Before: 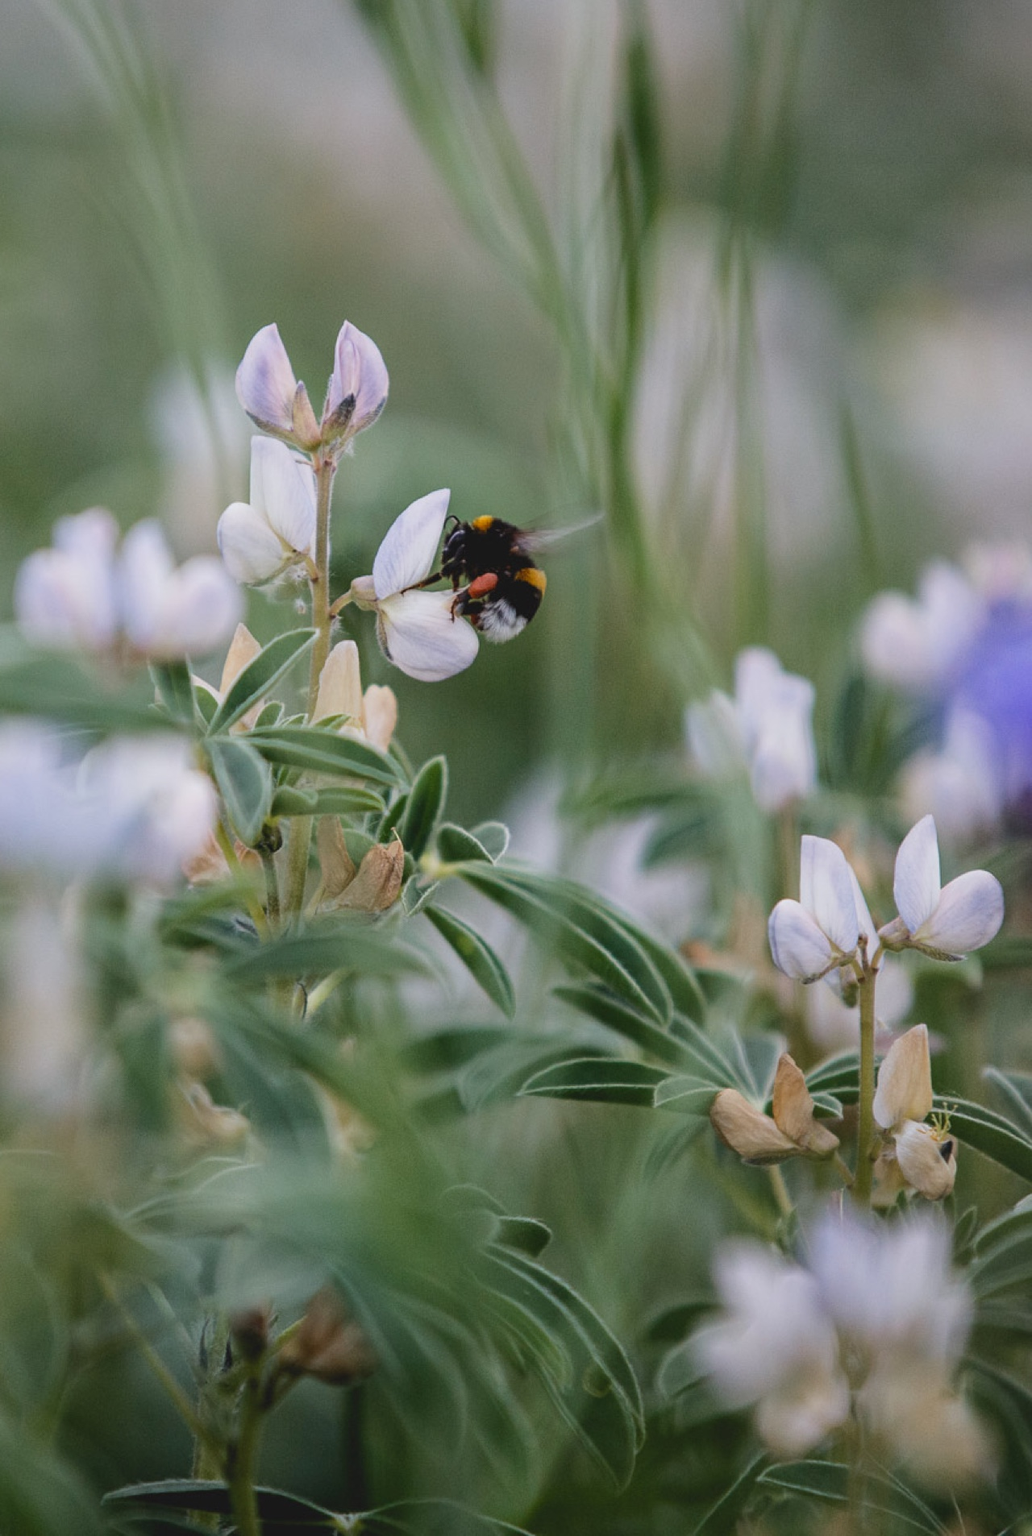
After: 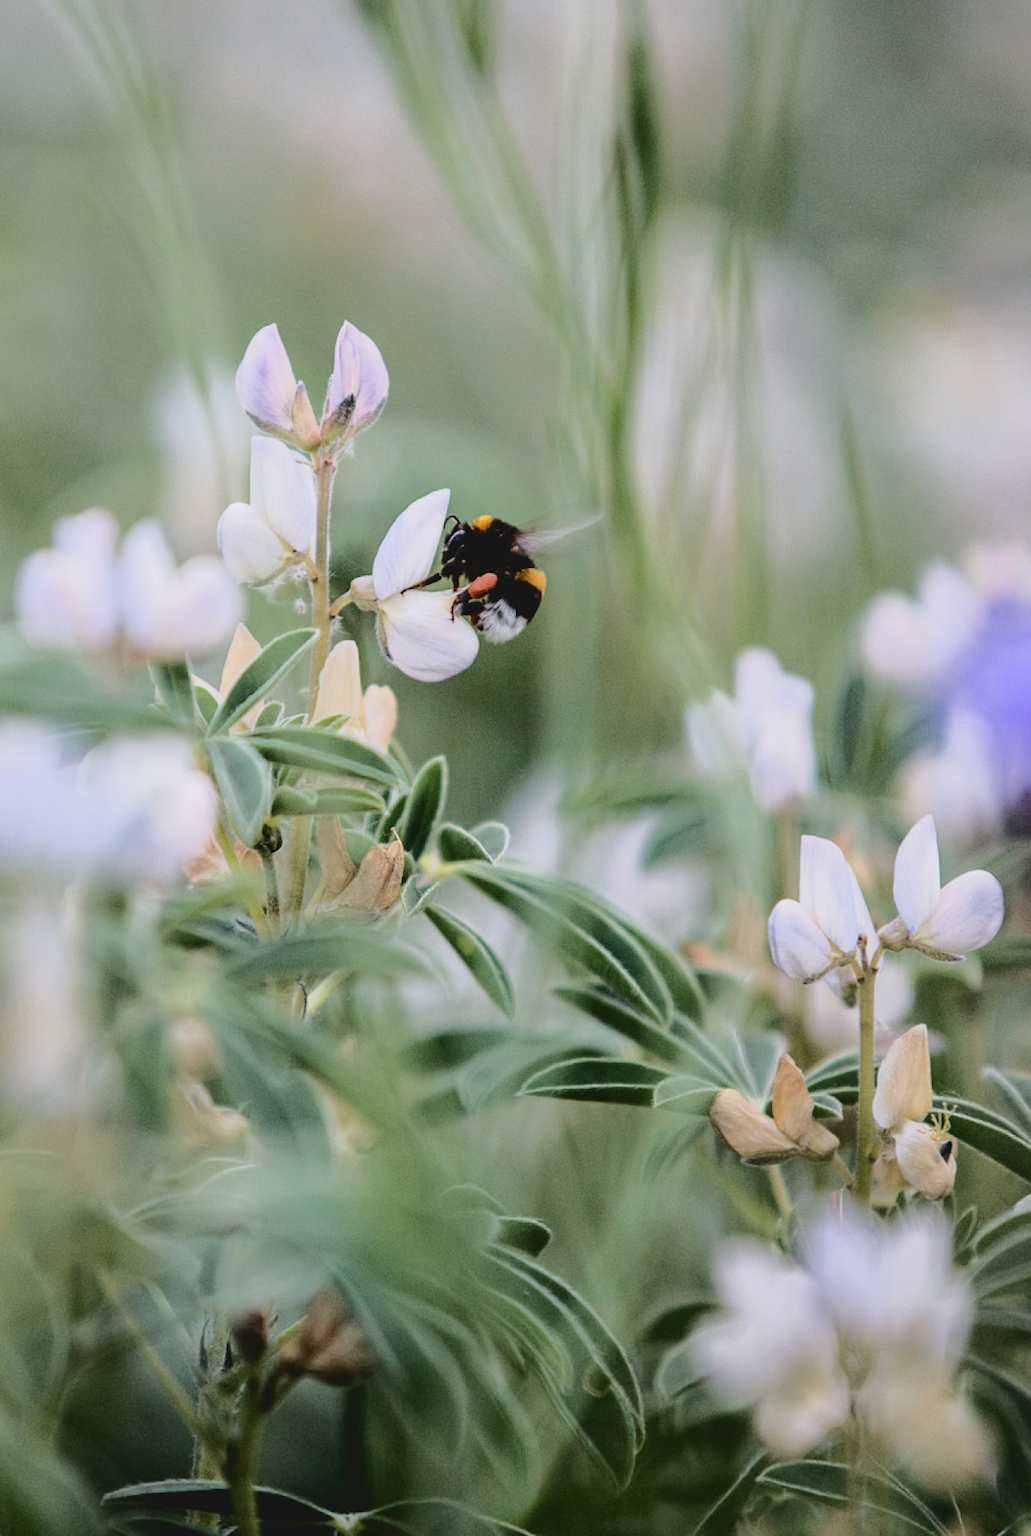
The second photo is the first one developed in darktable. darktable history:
tone curve: curves: ch0 [(0, 0) (0.003, 0.051) (0.011, 0.052) (0.025, 0.055) (0.044, 0.062) (0.069, 0.068) (0.1, 0.077) (0.136, 0.098) (0.177, 0.145) (0.224, 0.223) (0.277, 0.314) (0.335, 0.43) (0.399, 0.518) (0.468, 0.591) (0.543, 0.656) (0.623, 0.726) (0.709, 0.809) (0.801, 0.857) (0.898, 0.918) (1, 1)], color space Lab, independent channels, preserve colors none
